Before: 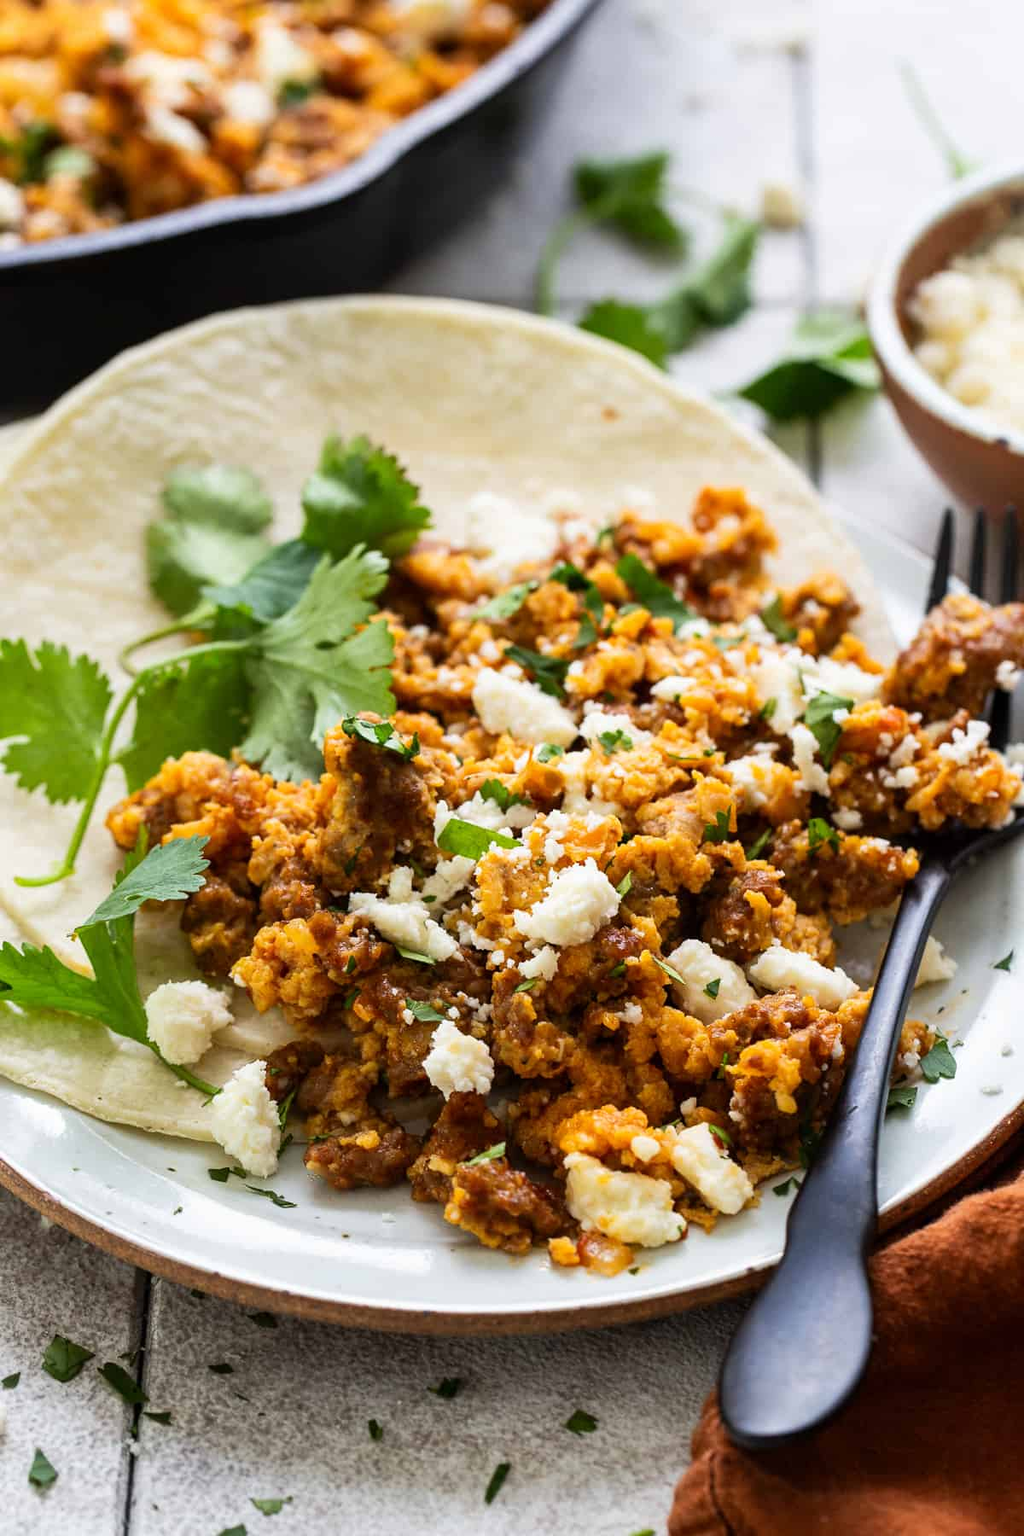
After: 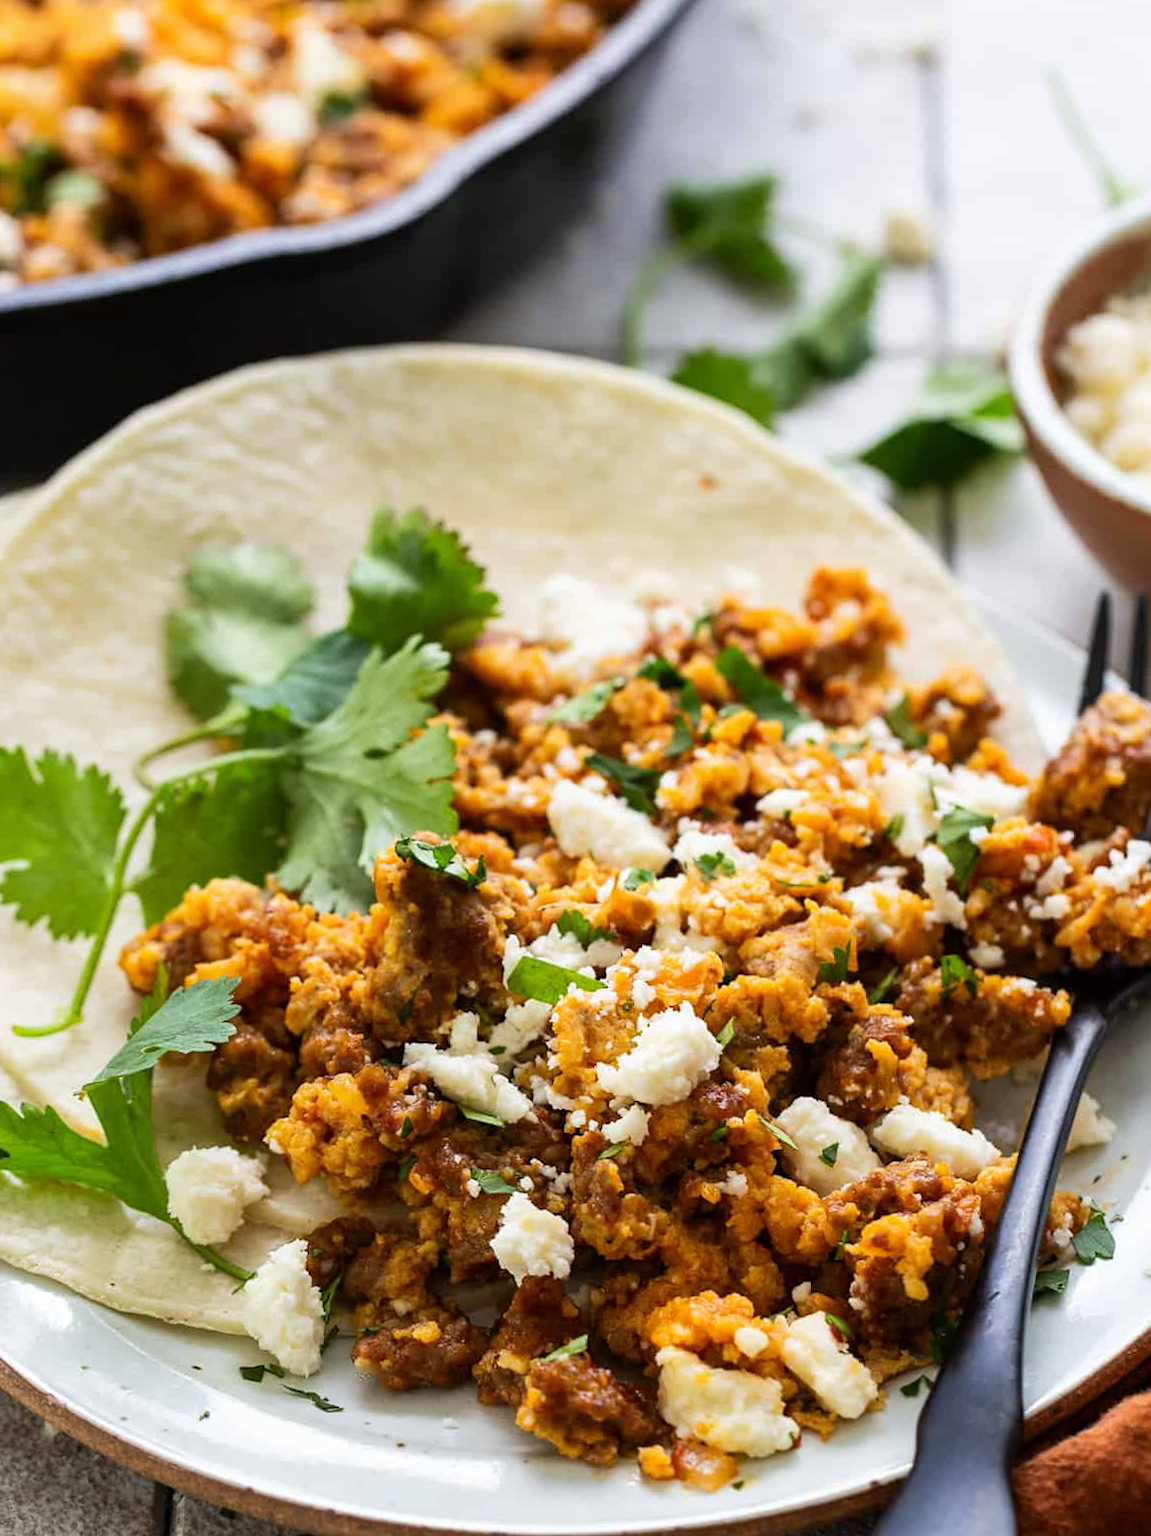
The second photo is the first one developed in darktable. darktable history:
crop and rotate: angle 0.116°, left 0.294%, right 3.255%, bottom 14.273%
tone equalizer: edges refinement/feathering 500, mask exposure compensation -1.57 EV, preserve details no
